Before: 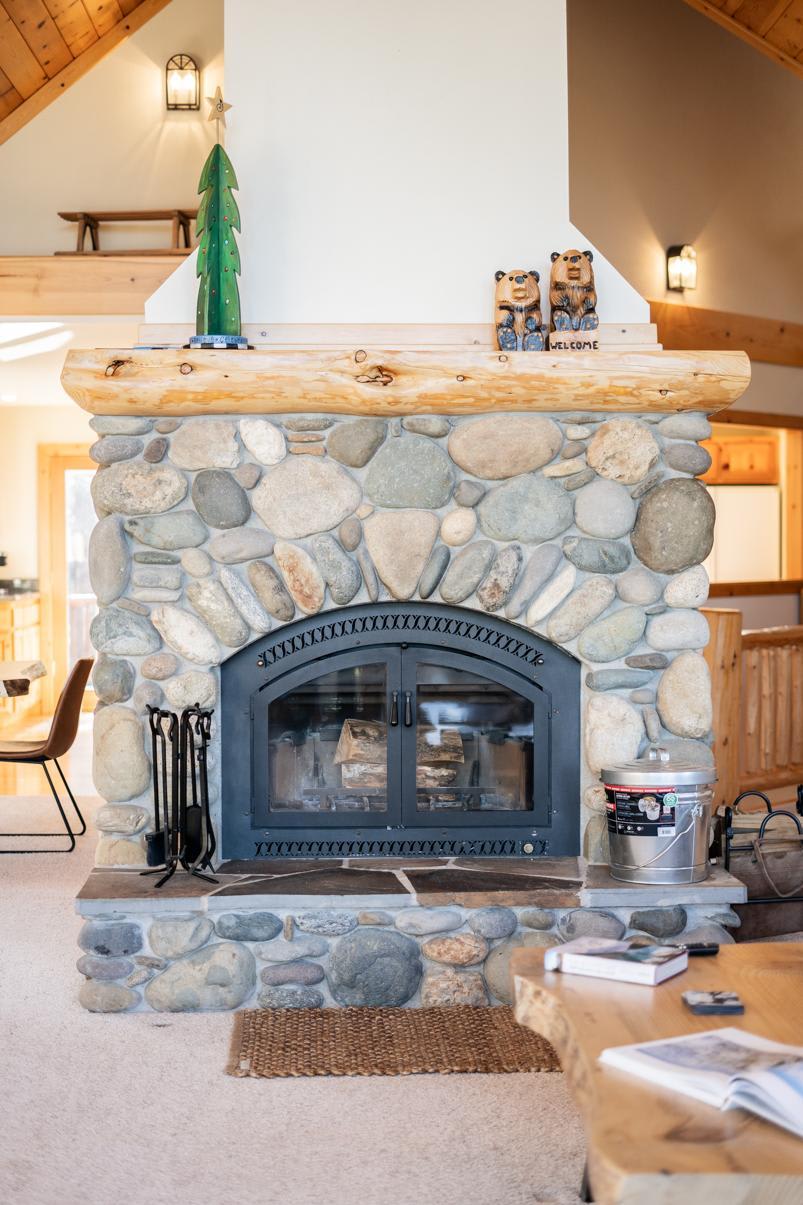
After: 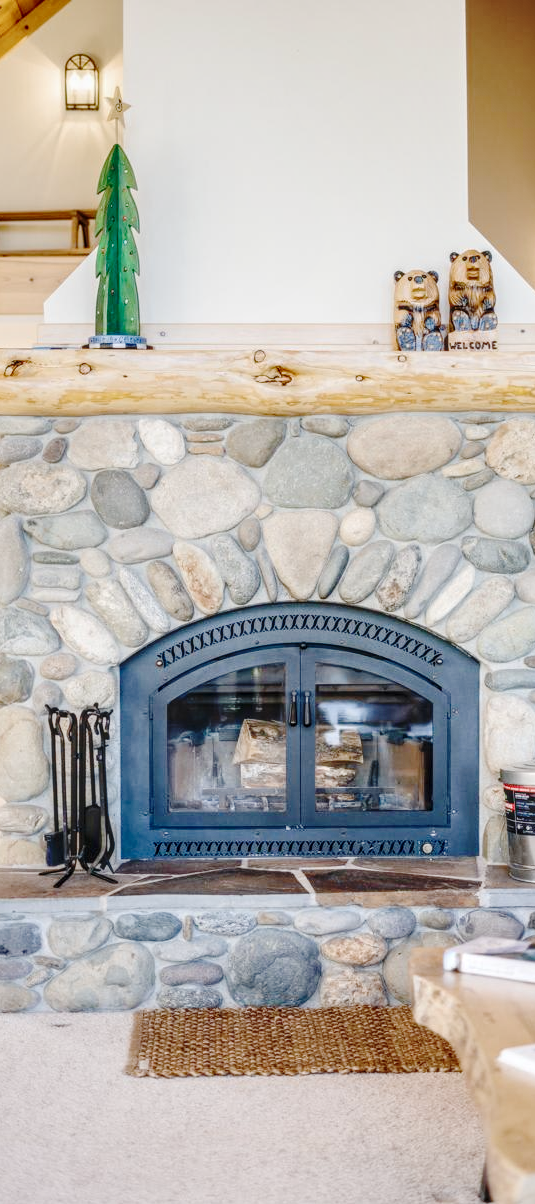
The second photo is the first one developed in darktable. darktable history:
local contrast: highlights 79%, shadows 56%, detail 175%, midtone range 0.422
crop and rotate: left 12.686%, right 20.61%
base curve: curves: ch0 [(0, 0.024) (0.055, 0.065) (0.121, 0.166) (0.236, 0.319) (0.693, 0.726) (1, 1)], preserve colors none
exposure: exposure 0.558 EV, compensate exposure bias true, compensate highlight preservation false
levels: black 0.098%, levels [0, 0.498, 1]
color zones: curves: ch1 [(0.113, 0.438) (0.75, 0.5)]; ch2 [(0.12, 0.526) (0.75, 0.5)]
color balance rgb: perceptual saturation grading › global saturation 20%, perceptual saturation grading › highlights -25.41%, perceptual saturation grading › shadows 49.827%, contrast -29.924%
